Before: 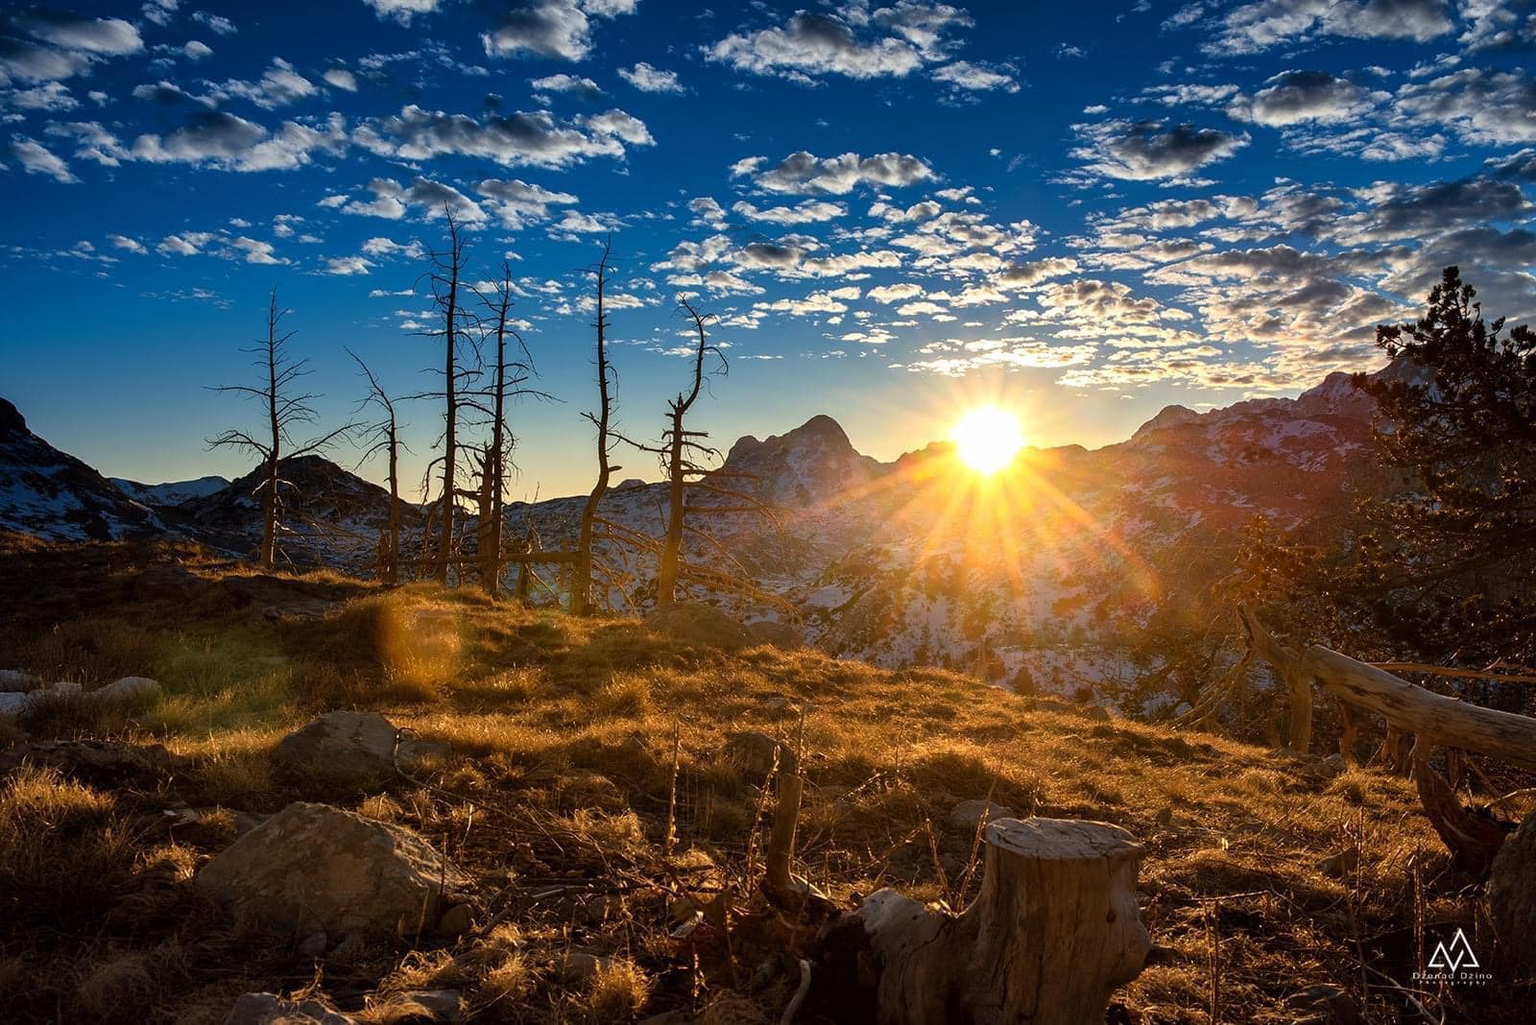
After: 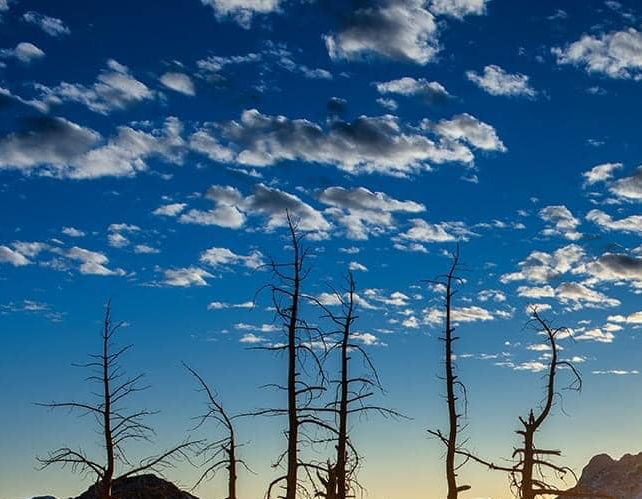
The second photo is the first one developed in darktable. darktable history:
crop and rotate: left 11.08%, top 0.09%, right 48.753%, bottom 53.18%
